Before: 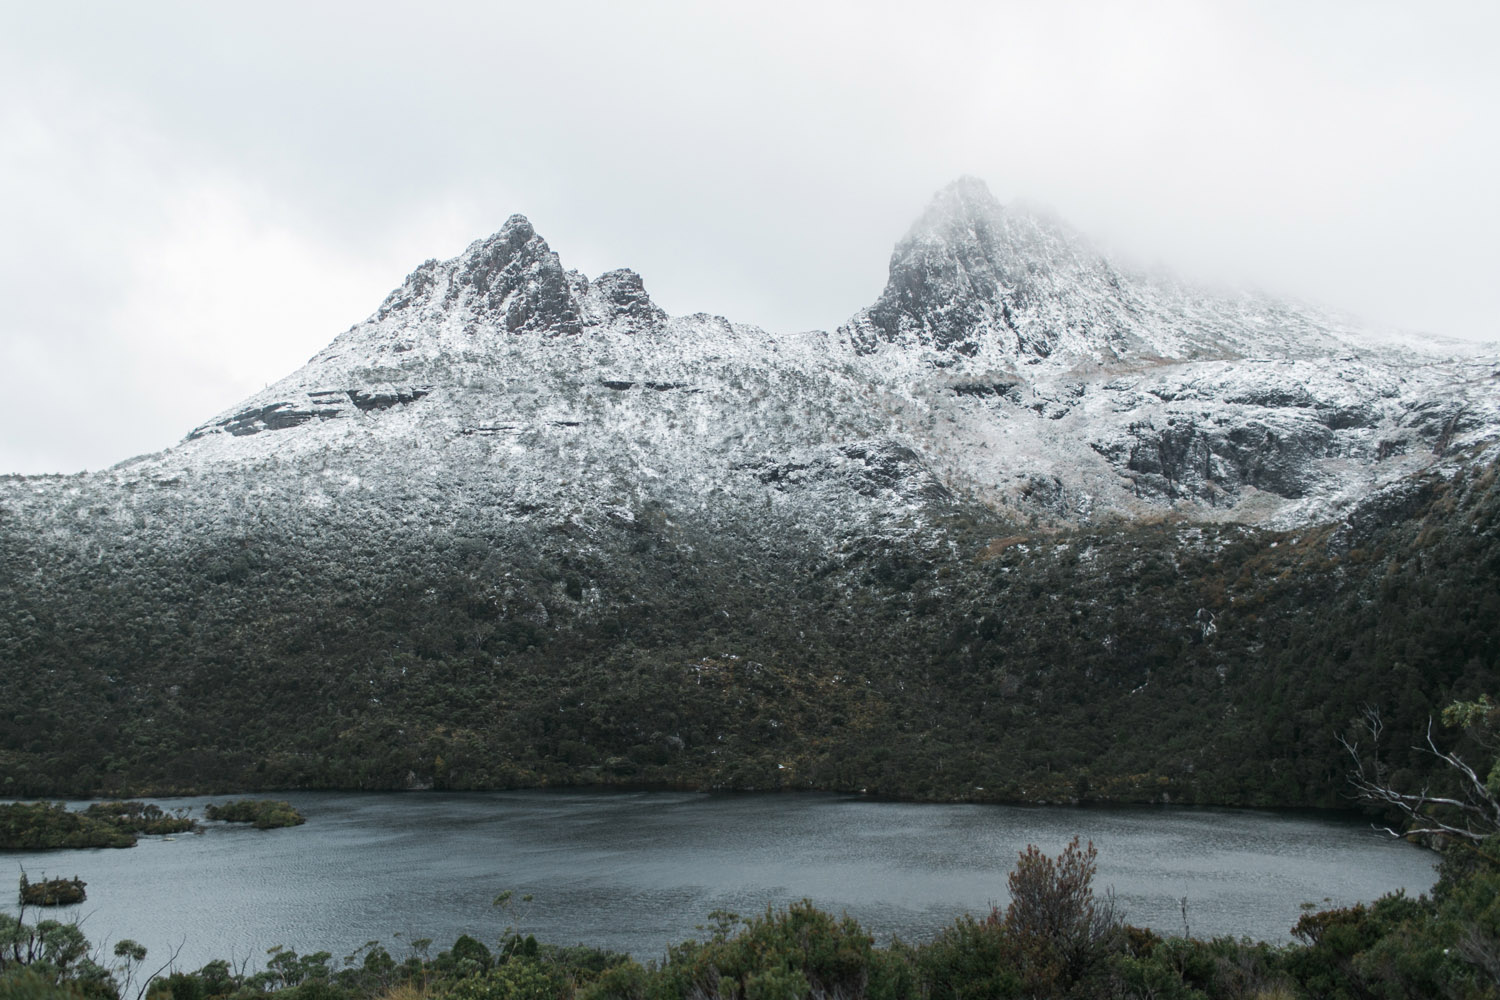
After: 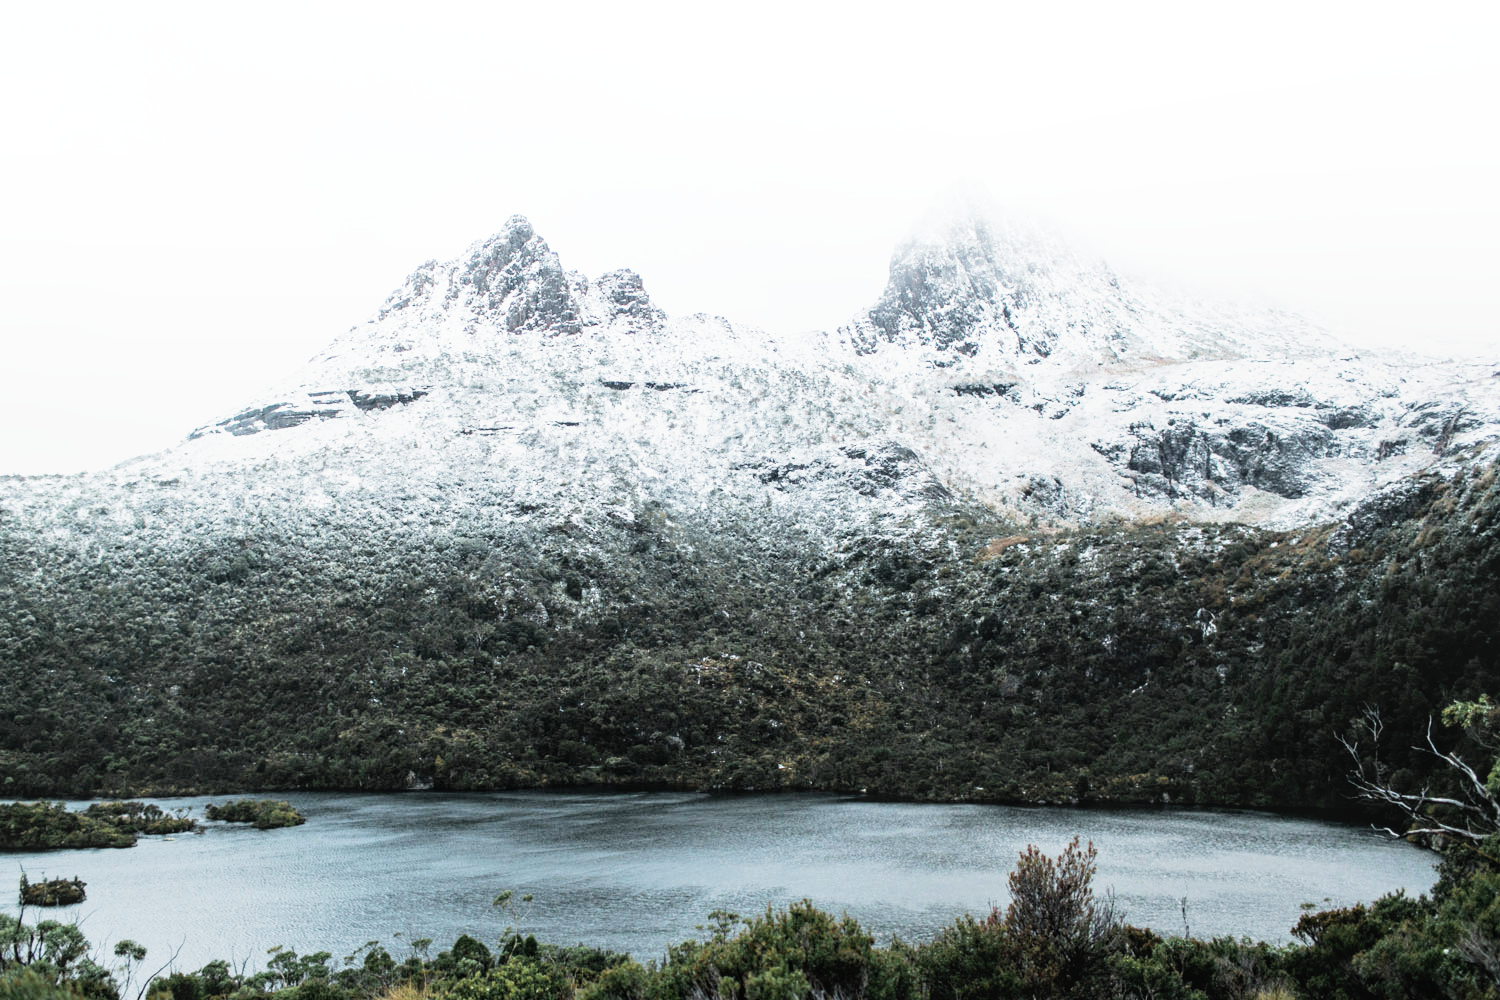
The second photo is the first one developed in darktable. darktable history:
local contrast: detail 110%
exposure: black level correction 0, exposure 1.2 EV, compensate highlight preservation false
filmic rgb: black relative exposure -5 EV, white relative exposure 3.5 EV, hardness 3.19, contrast 1.5, highlights saturation mix -50%
color balance rgb: perceptual saturation grading › global saturation 10%, global vibrance 20%
